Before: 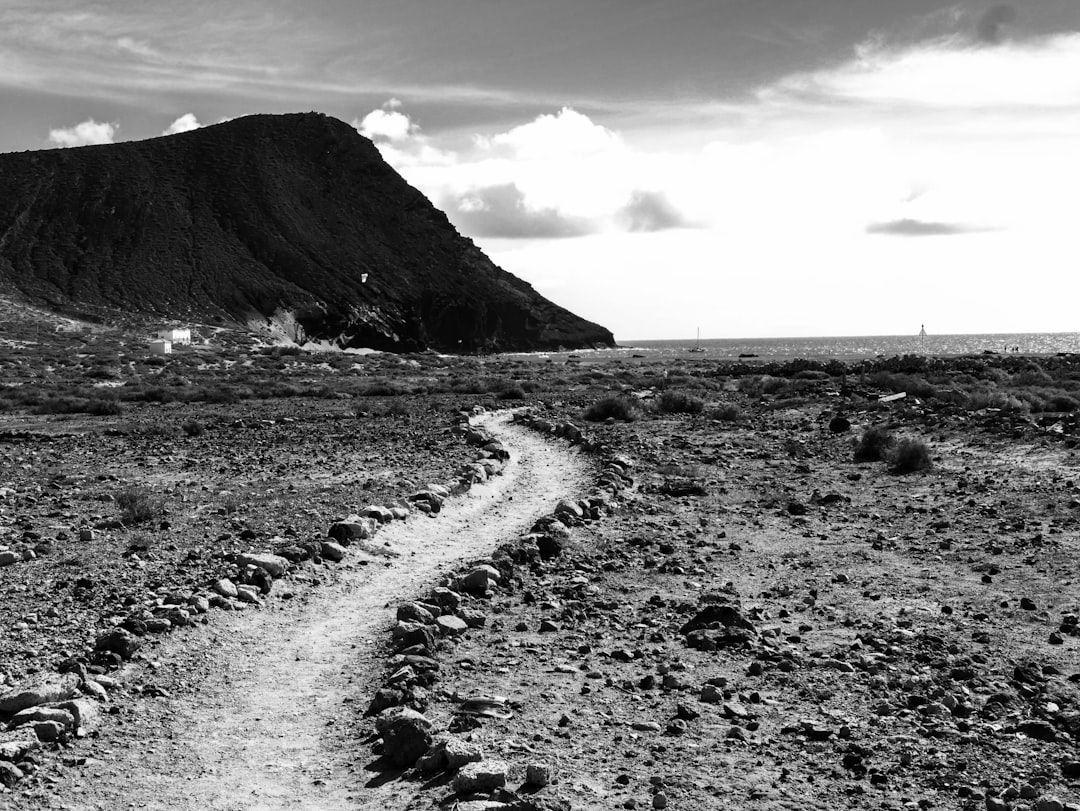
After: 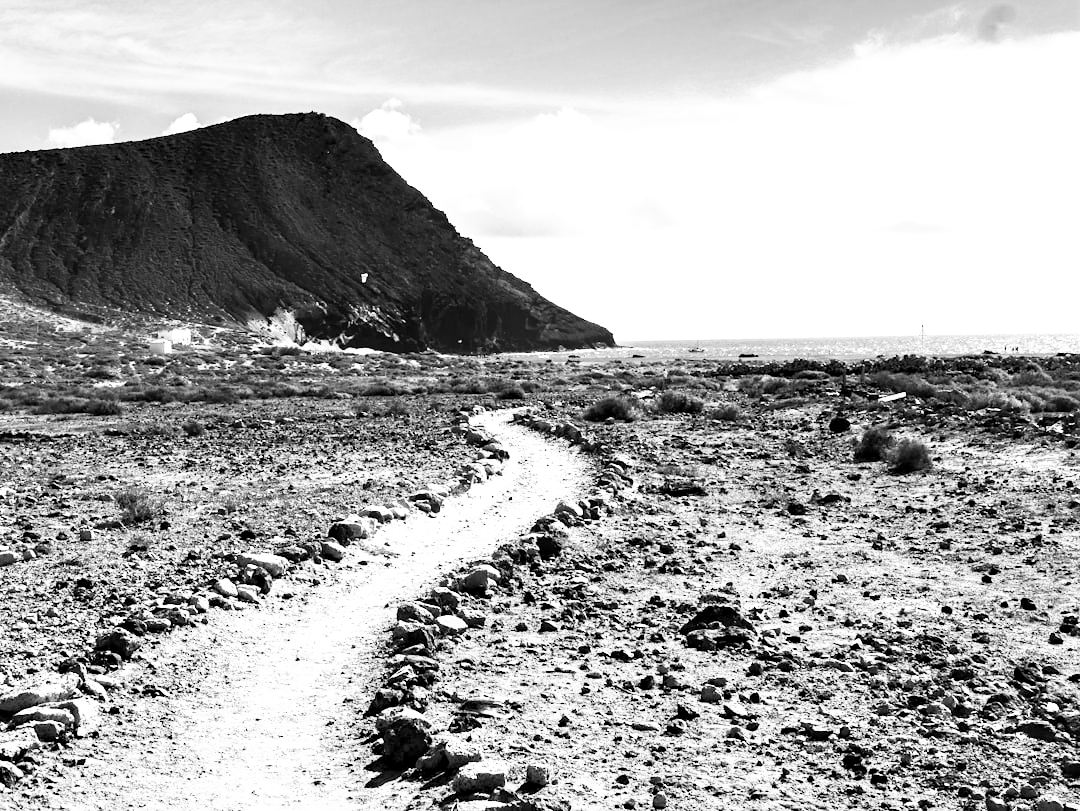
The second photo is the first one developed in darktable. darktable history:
base curve: curves: ch0 [(0, 0) (0.495, 0.917) (1, 1)], fusion 1
